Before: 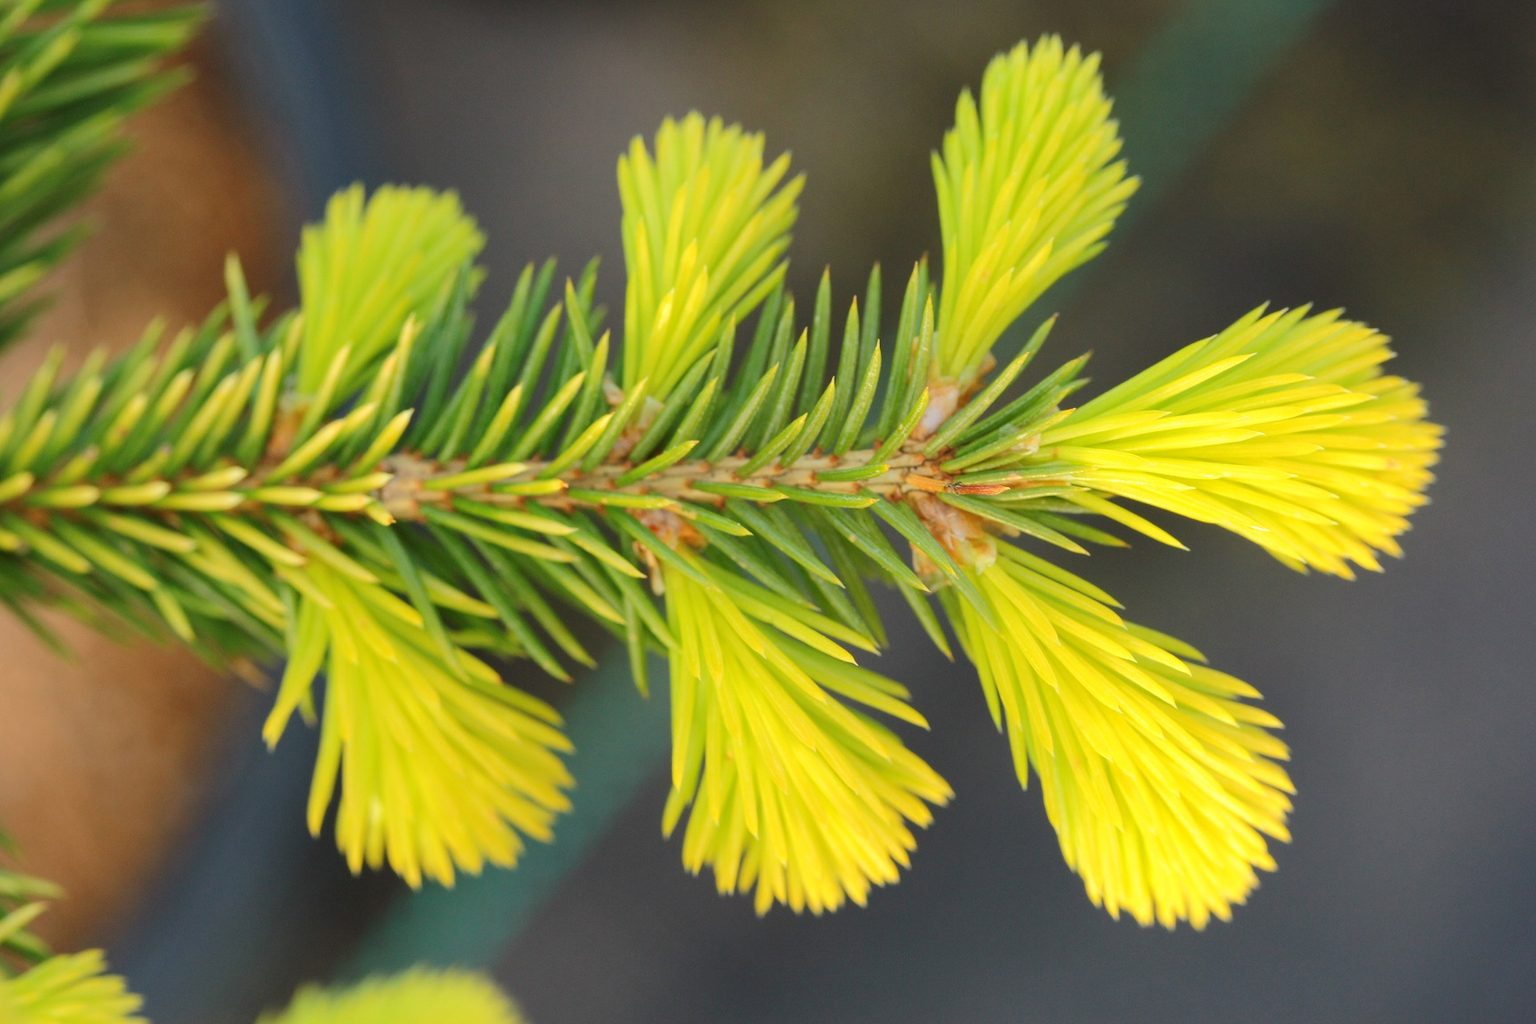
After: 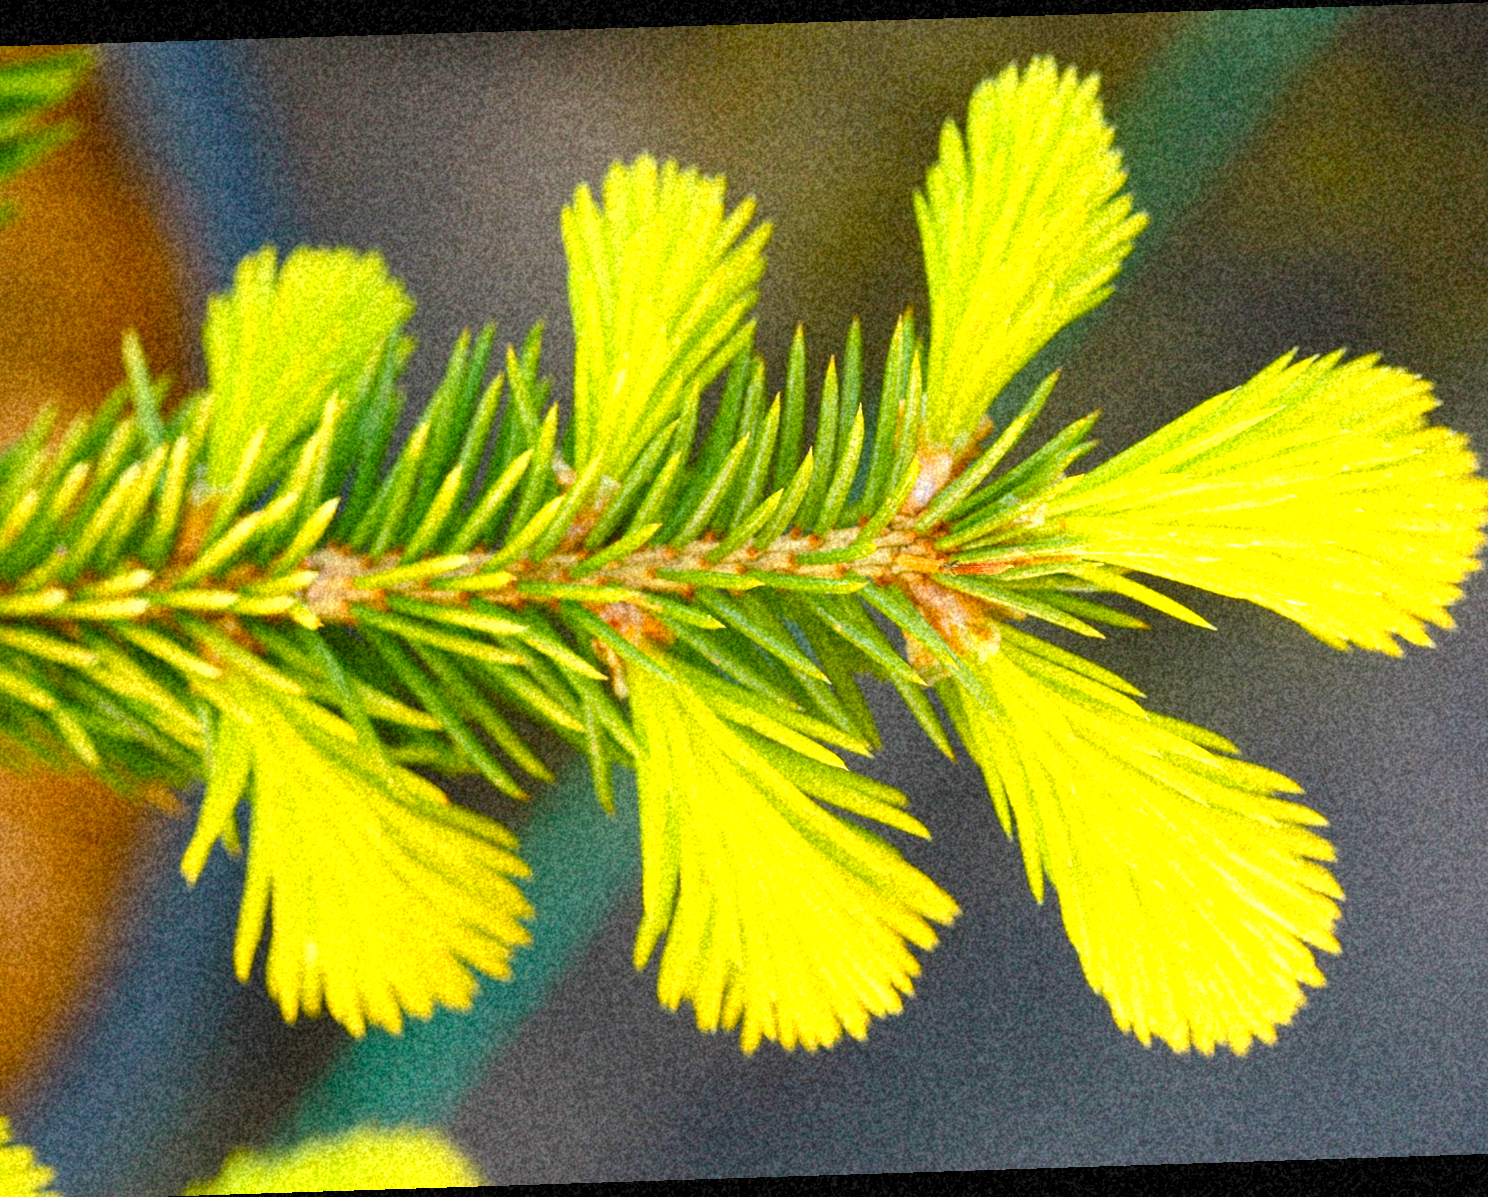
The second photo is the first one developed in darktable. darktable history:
crop: left 8.026%, right 7.374%
rotate and perspective: rotation -1.77°, lens shift (horizontal) 0.004, automatic cropping off
color balance rgb: linear chroma grading › shadows -2.2%, linear chroma grading › highlights -15%, linear chroma grading › global chroma -10%, linear chroma grading › mid-tones -10%, perceptual saturation grading › global saturation 45%, perceptual saturation grading › highlights -50%, perceptual saturation grading › shadows 30%, perceptual brilliance grading › global brilliance 18%, global vibrance 45%
grain: coarseness 46.9 ISO, strength 50.21%, mid-tones bias 0%
